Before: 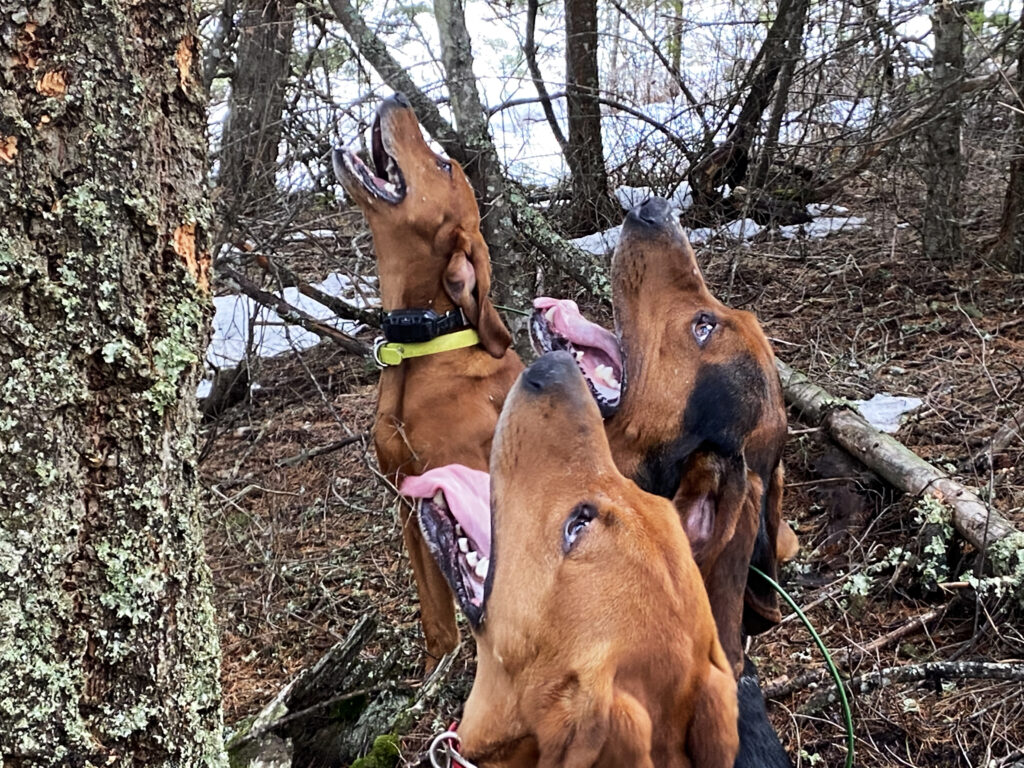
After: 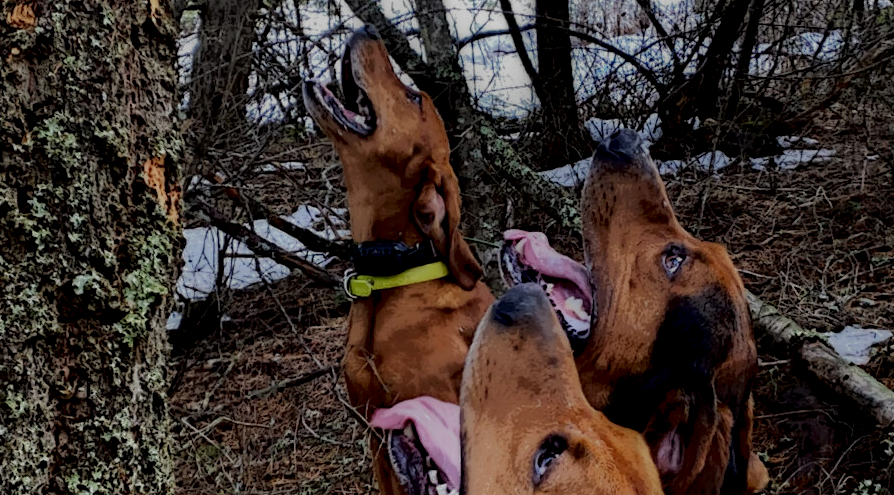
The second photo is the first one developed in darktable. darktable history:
local contrast: highlights 0%, shadows 198%, detail 164%, midtone range 0.001
crop: left 3.015%, top 8.969%, right 9.647%, bottom 26.457%
